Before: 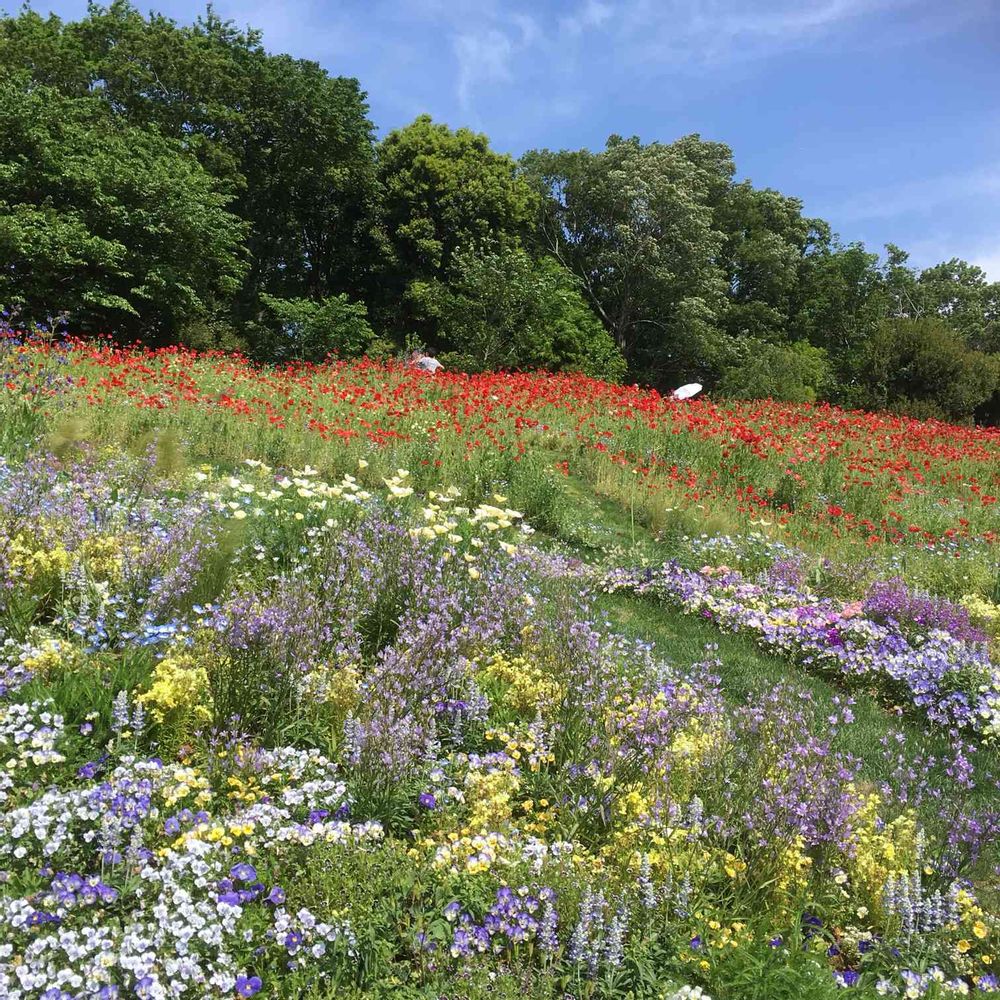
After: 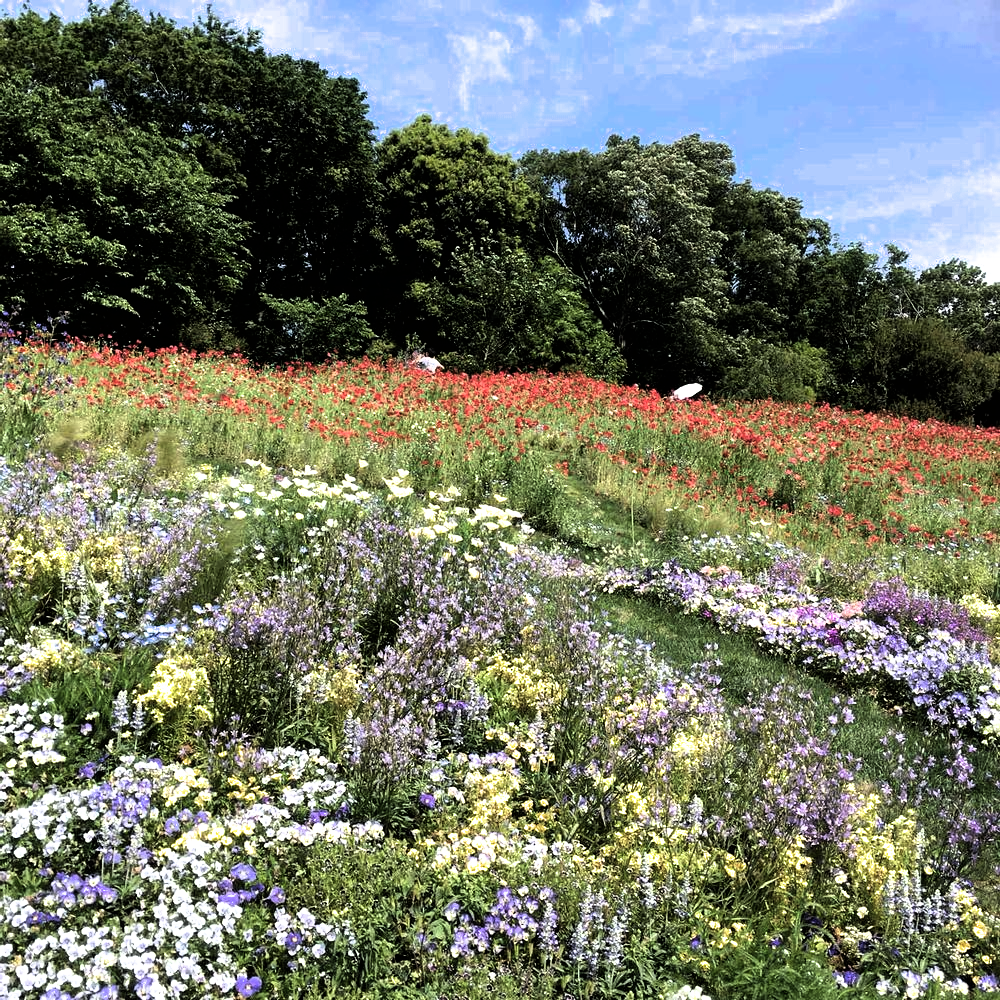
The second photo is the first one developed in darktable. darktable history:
filmic rgb: black relative exposure -8.2 EV, white relative exposure 2.2 EV, threshold 3 EV, hardness 7.11, latitude 85.74%, contrast 1.696, highlights saturation mix -4%, shadows ↔ highlights balance -2.69%, color science v5 (2021), contrast in shadows safe, contrast in highlights safe, enable highlight reconstruction true
exposure: compensate highlight preservation false
